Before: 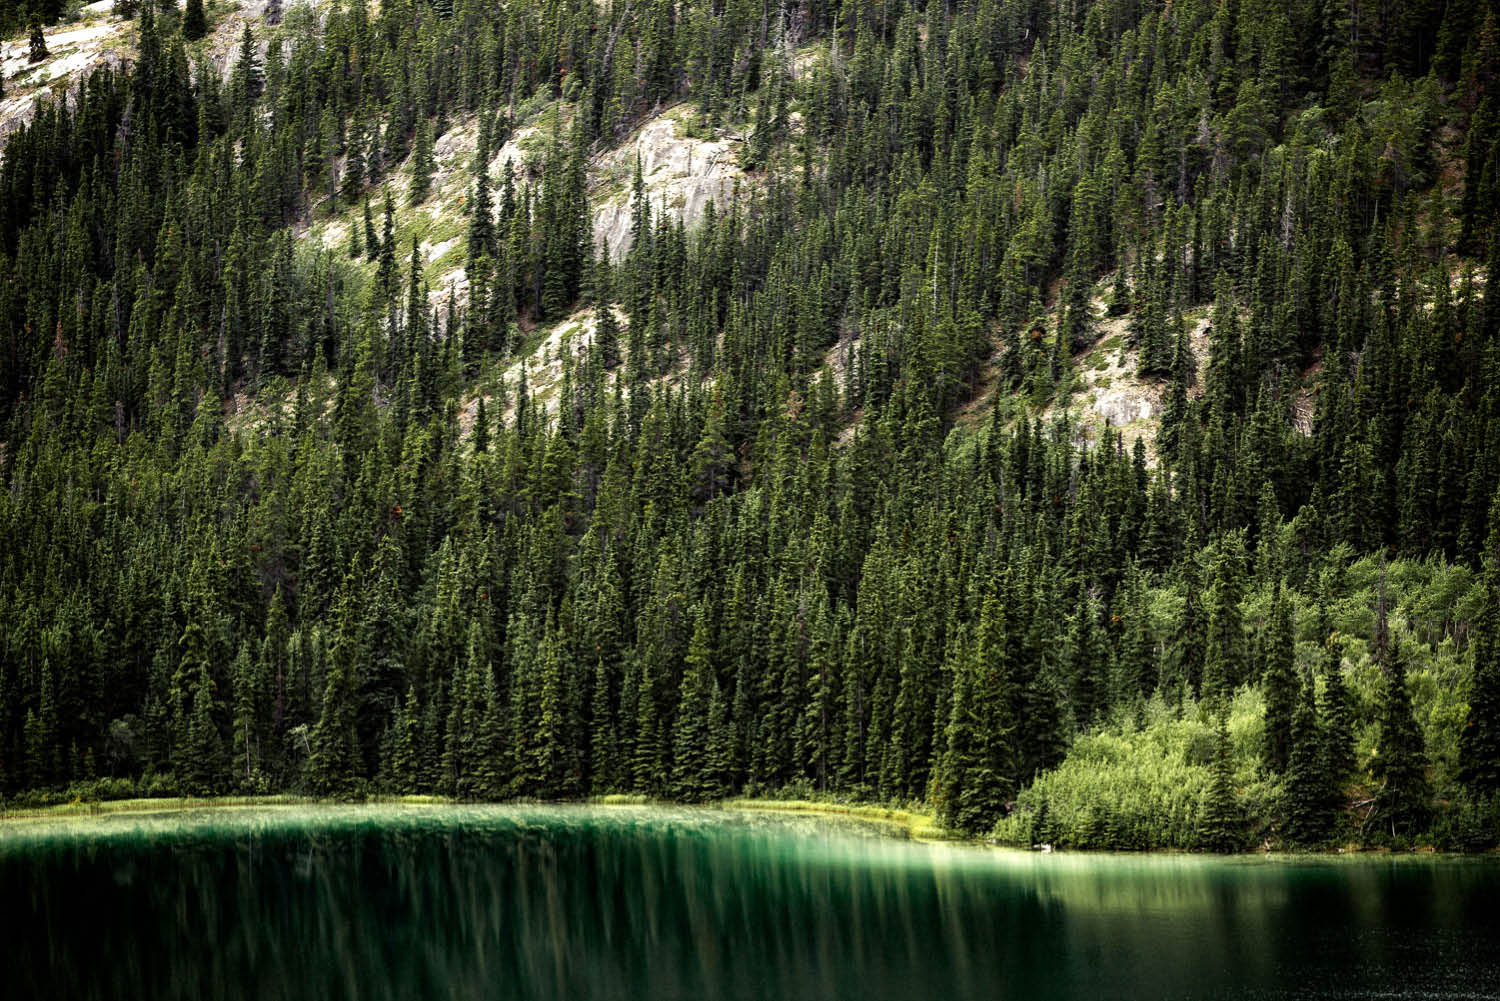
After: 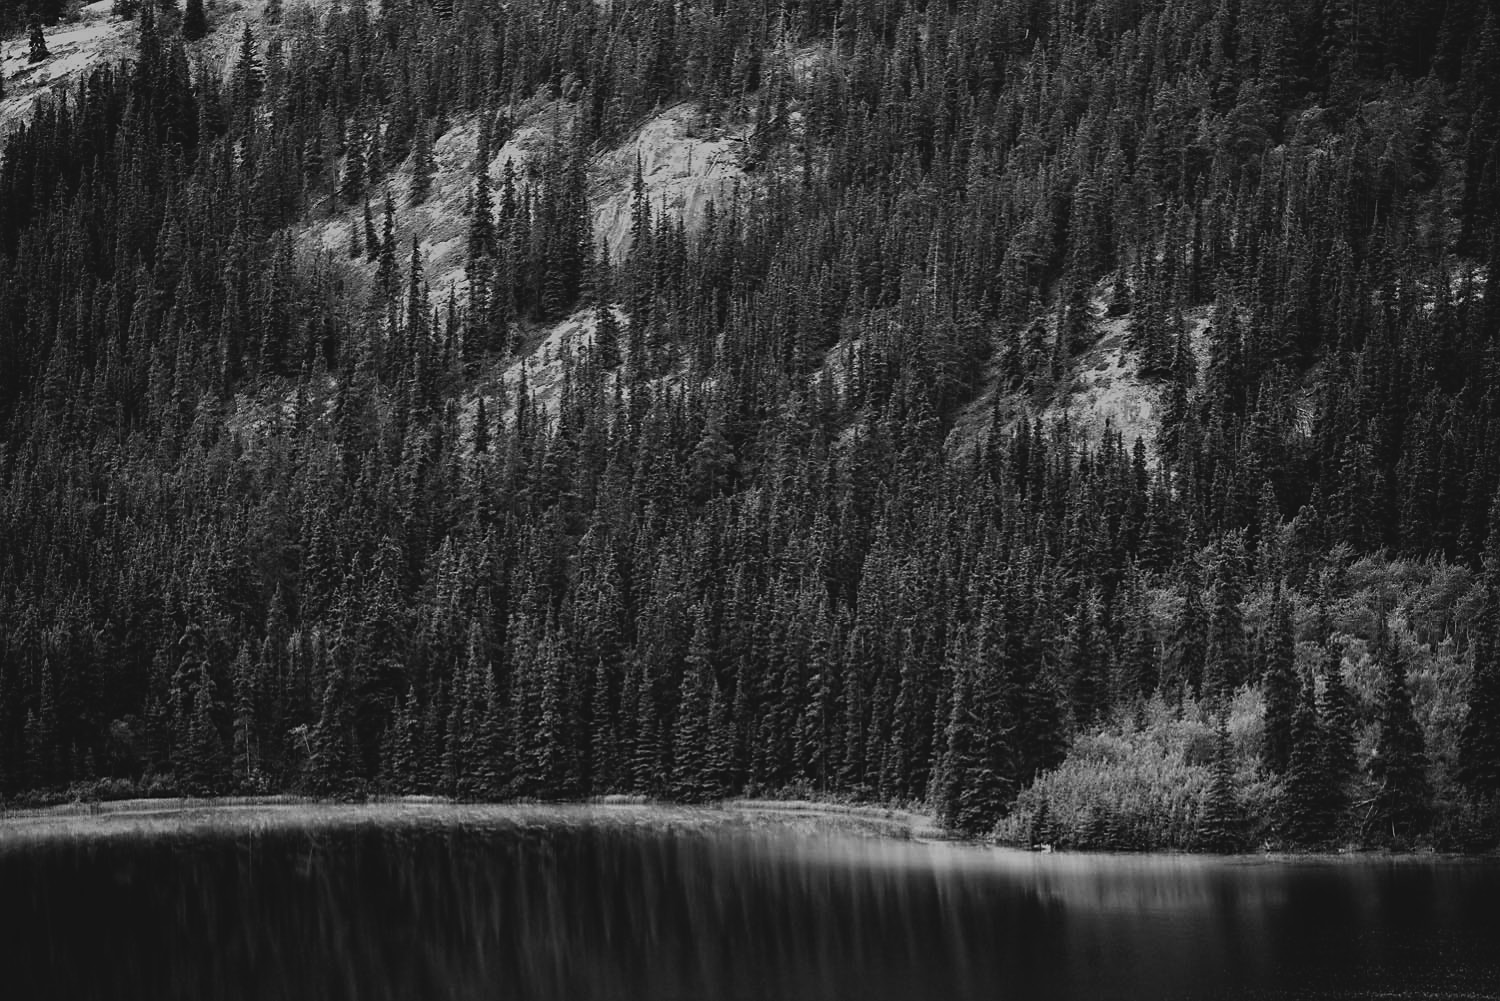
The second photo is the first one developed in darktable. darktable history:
color calibration: output gray [0.714, 0.278, 0, 0], illuminant as shot in camera, x 0.358, y 0.373, temperature 4628.91 K
exposure: black level correction -0.016, exposure -1.12 EV, compensate highlight preservation false
sharpen: radius 1.502, amount 0.408, threshold 1.695
